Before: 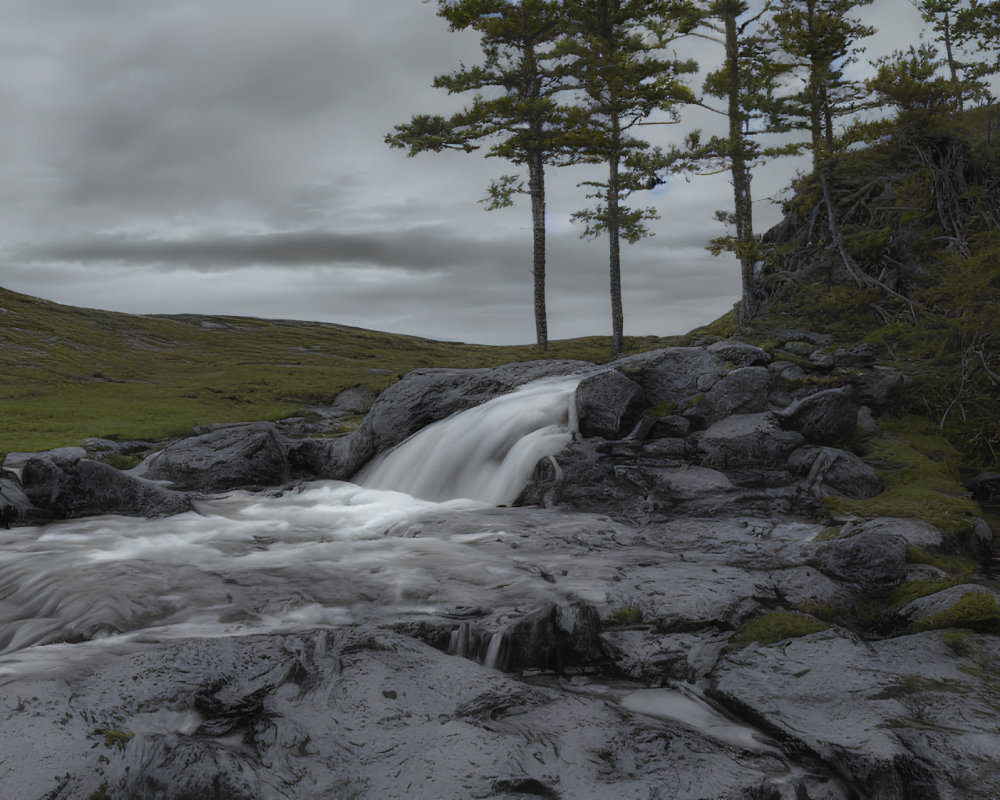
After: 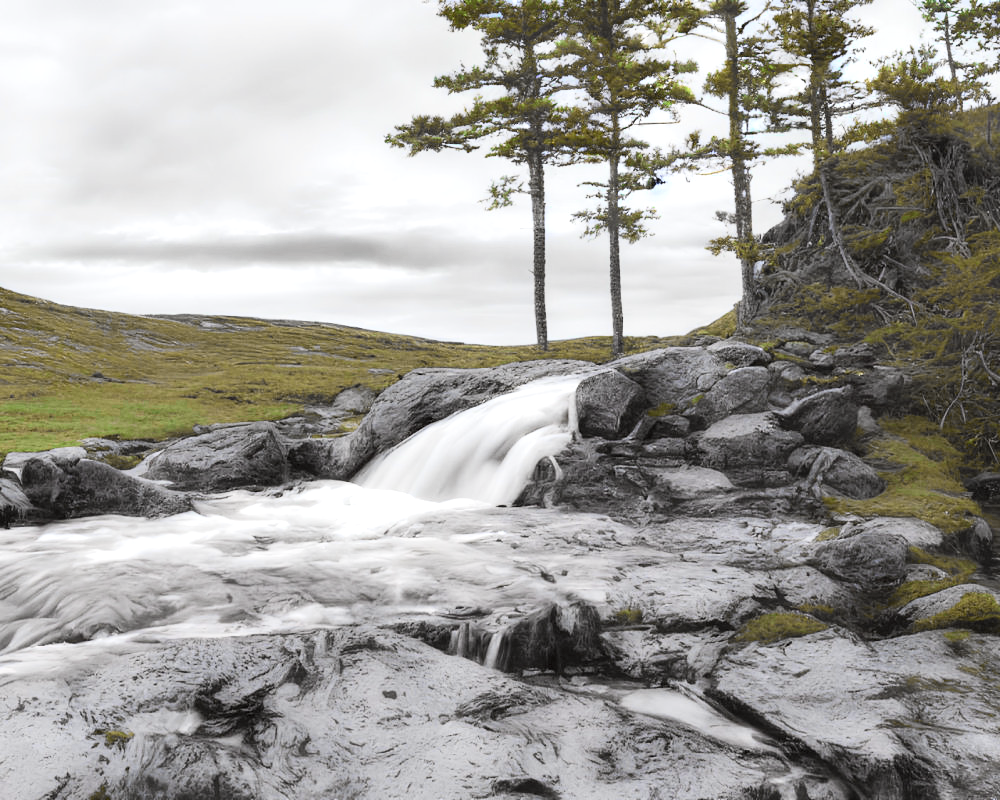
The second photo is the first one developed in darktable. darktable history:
exposure: black level correction 0, exposure 1.277 EV, compensate highlight preservation false
tone curve: curves: ch0 [(0, 0) (0.055, 0.057) (0.258, 0.307) (0.434, 0.543) (0.517, 0.657) (0.745, 0.874) (1, 1)]; ch1 [(0, 0) (0.346, 0.307) (0.418, 0.383) (0.46, 0.439) (0.482, 0.493) (0.502, 0.503) (0.517, 0.514) (0.55, 0.561) (0.588, 0.603) (0.646, 0.688) (1, 1)]; ch2 [(0, 0) (0.346, 0.34) (0.431, 0.45) (0.485, 0.499) (0.5, 0.503) (0.527, 0.525) (0.545, 0.562) (0.679, 0.706) (1, 1)], color space Lab, independent channels, preserve colors none
contrast equalizer: octaves 7, y [[0.586, 0.584, 0.576, 0.565, 0.552, 0.539], [0.5 ×6], [0.97, 0.959, 0.919, 0.859, 0.789, 0.717], [0 ×6], [0 ×6]], mix 0.307
